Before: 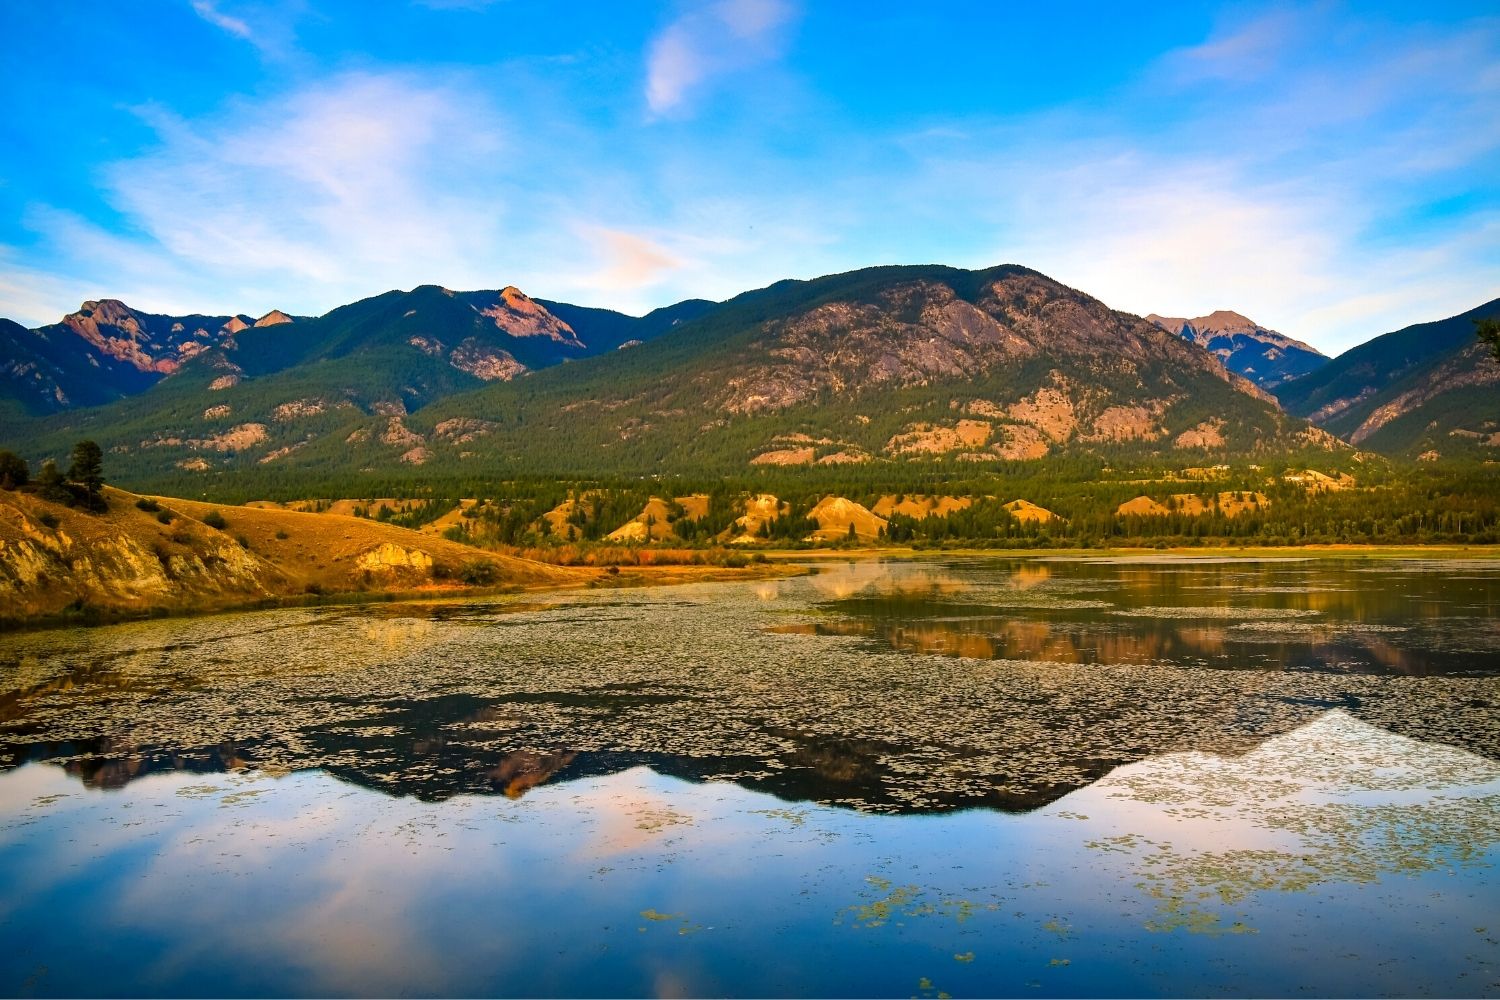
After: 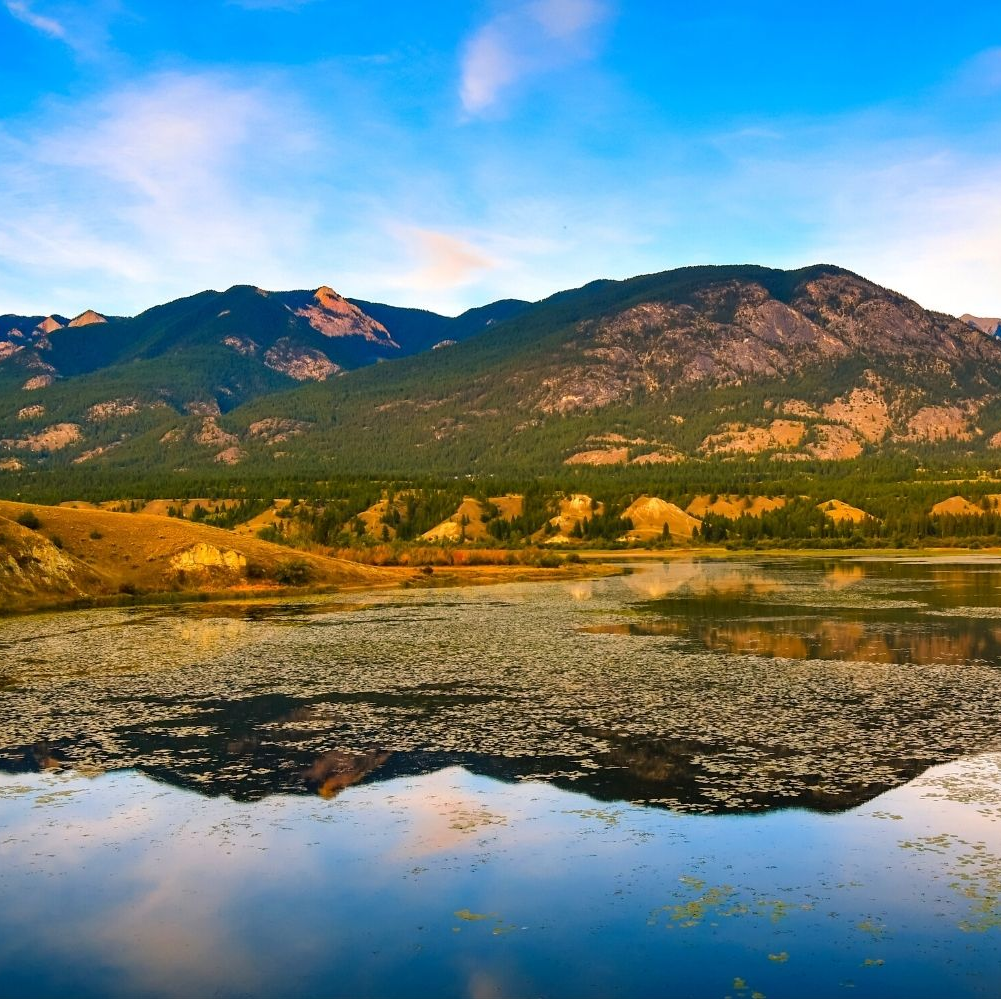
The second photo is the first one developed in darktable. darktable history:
crop and rotate: left 12.447%, right 20.808%
